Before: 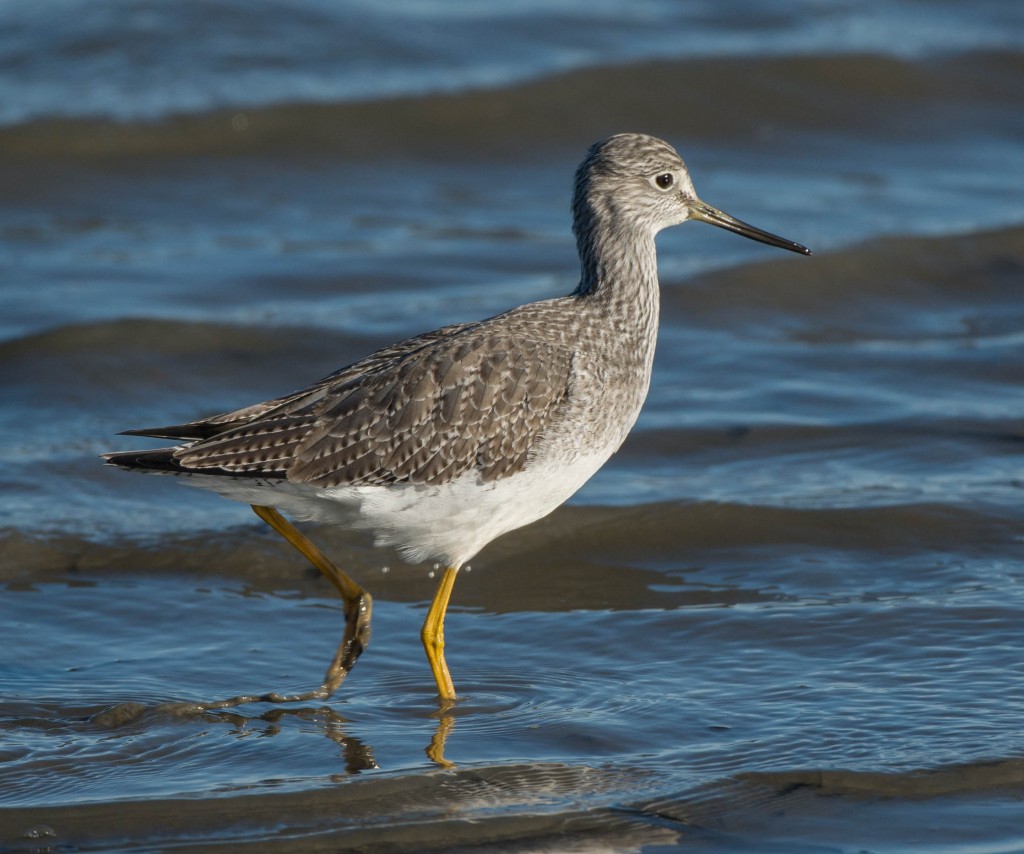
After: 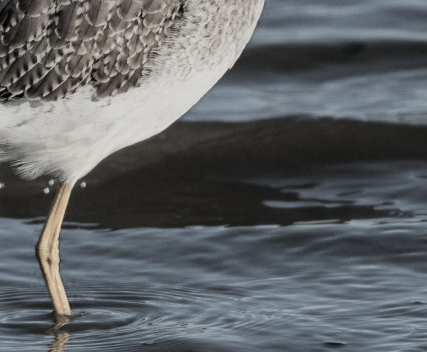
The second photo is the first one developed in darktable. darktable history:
crop: left 37.682%, top 45.052%, right 20.56%, bottom 13.71%
filmic rgb: black relative exposure -5.05 EV, white relative exposure 3.96 EV, threshold 3 EV, hardness 2.88, contrast 1.395, highlights saturation mix -29.25%, color science v5 (2021), iterations of high-quality reconstruction 0, contrast in shadows safe, contrast in highlights safe, enable highlight reconstruction true
